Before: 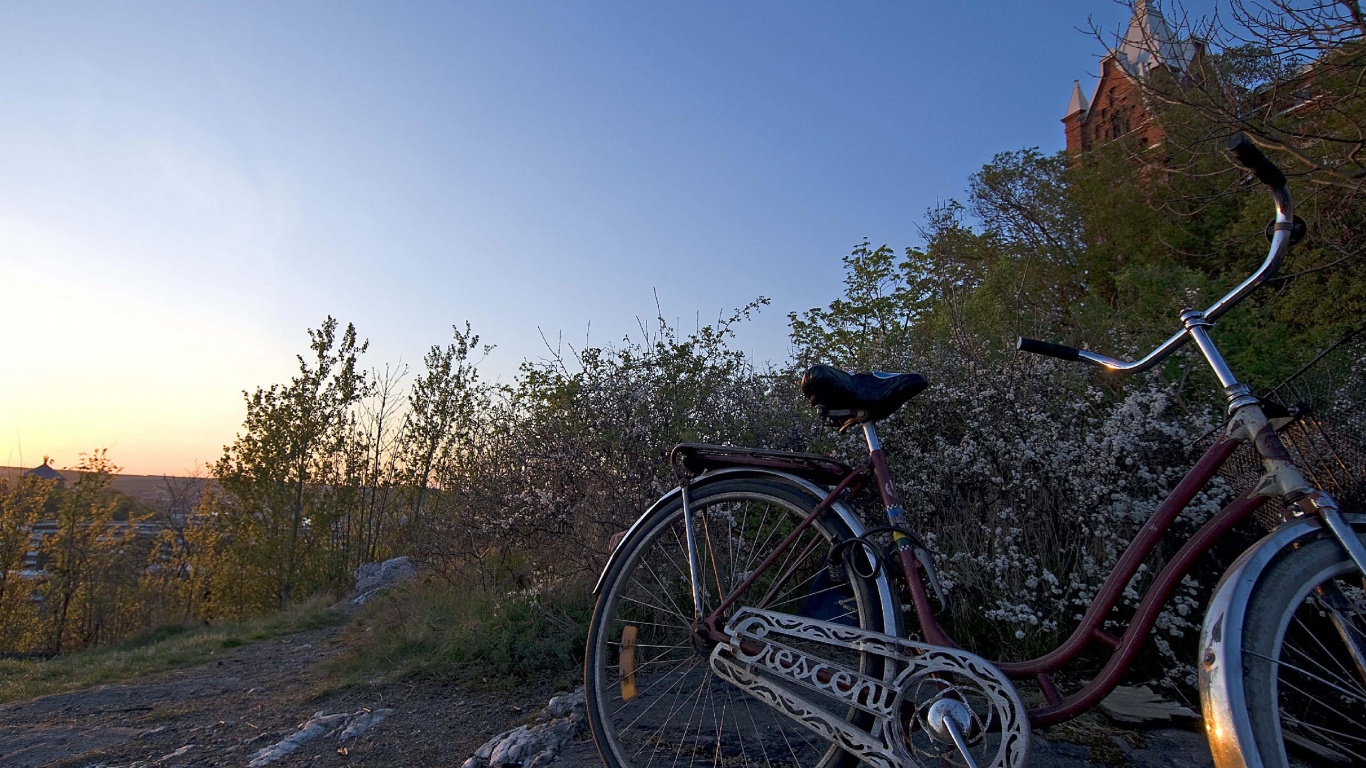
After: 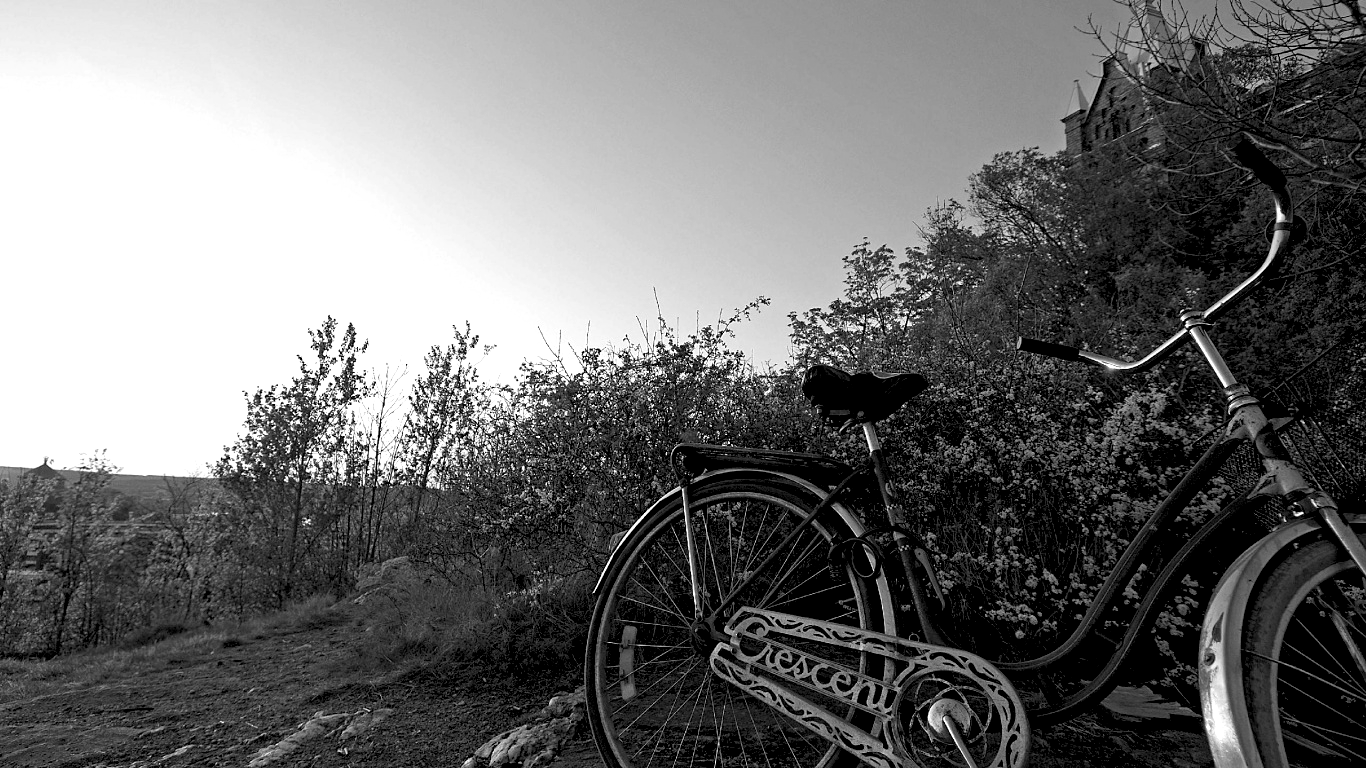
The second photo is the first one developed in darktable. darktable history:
exposure: black level correction 0.012, exposure 0.7 EV, compensate exposure bias true, compensate highlight preservation false
monochrome: a 1.94, b -0.638
